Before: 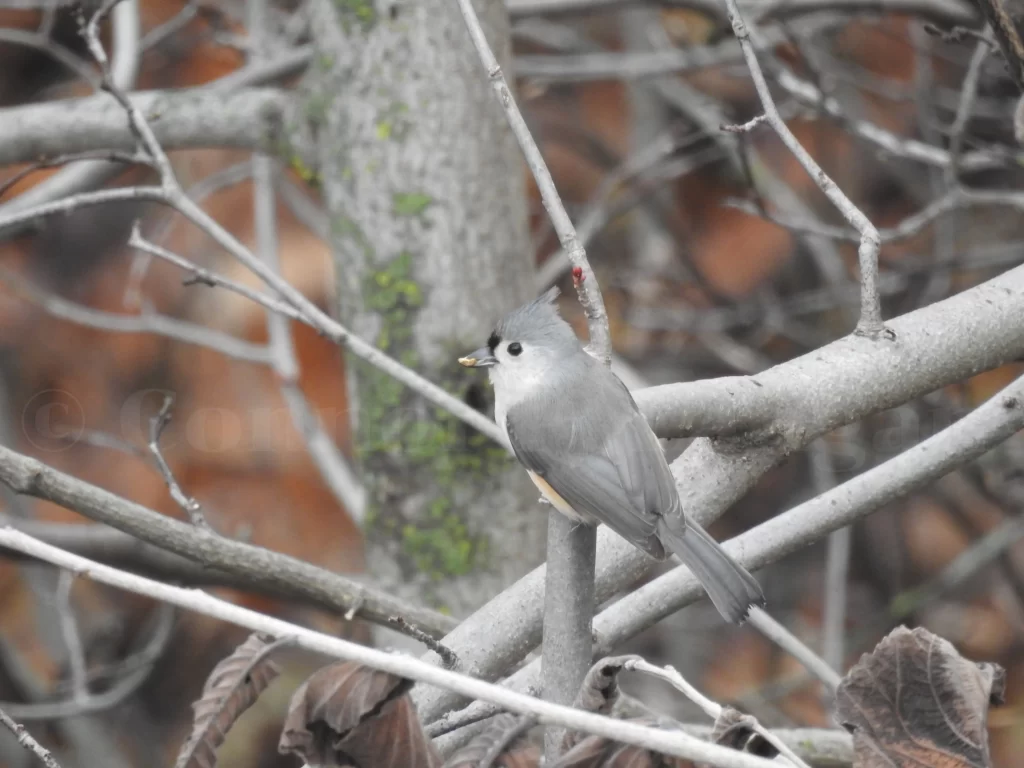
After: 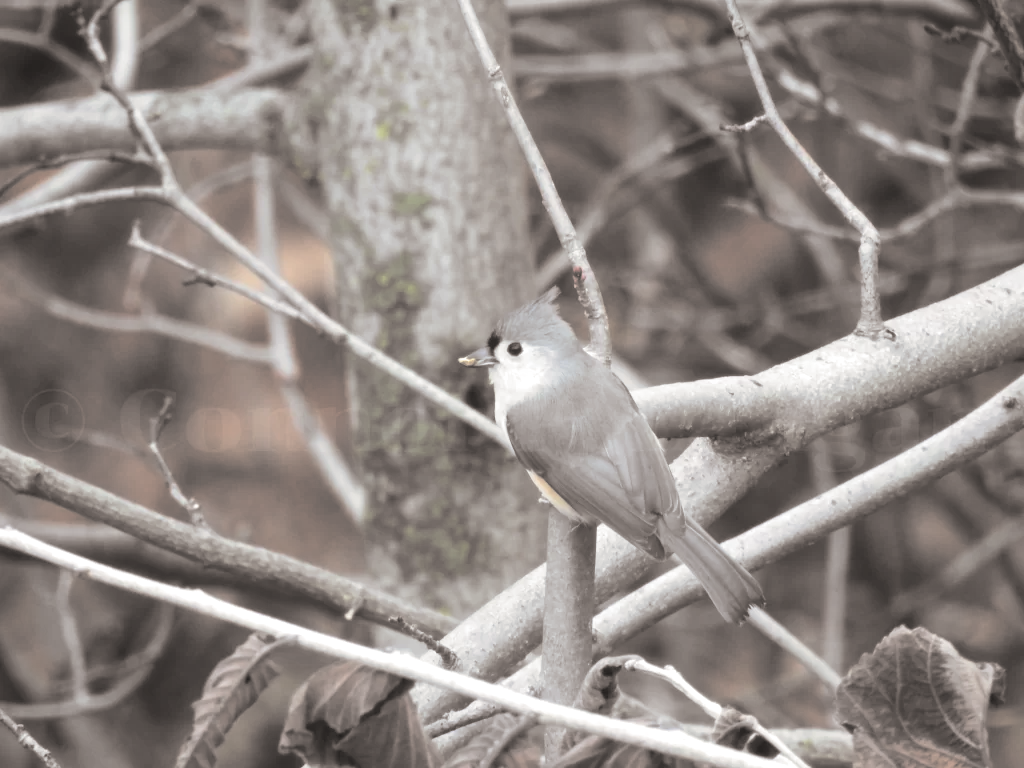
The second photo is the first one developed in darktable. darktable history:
exposure: black level correction 0, exposure 0.3 EV, compensate highlight preservation false
split-toning: shadows › hue 26°, shadows › saturation 0.09, highlights › hue 40°, highlights › saturation 0.18, balance -63, compress 0%
